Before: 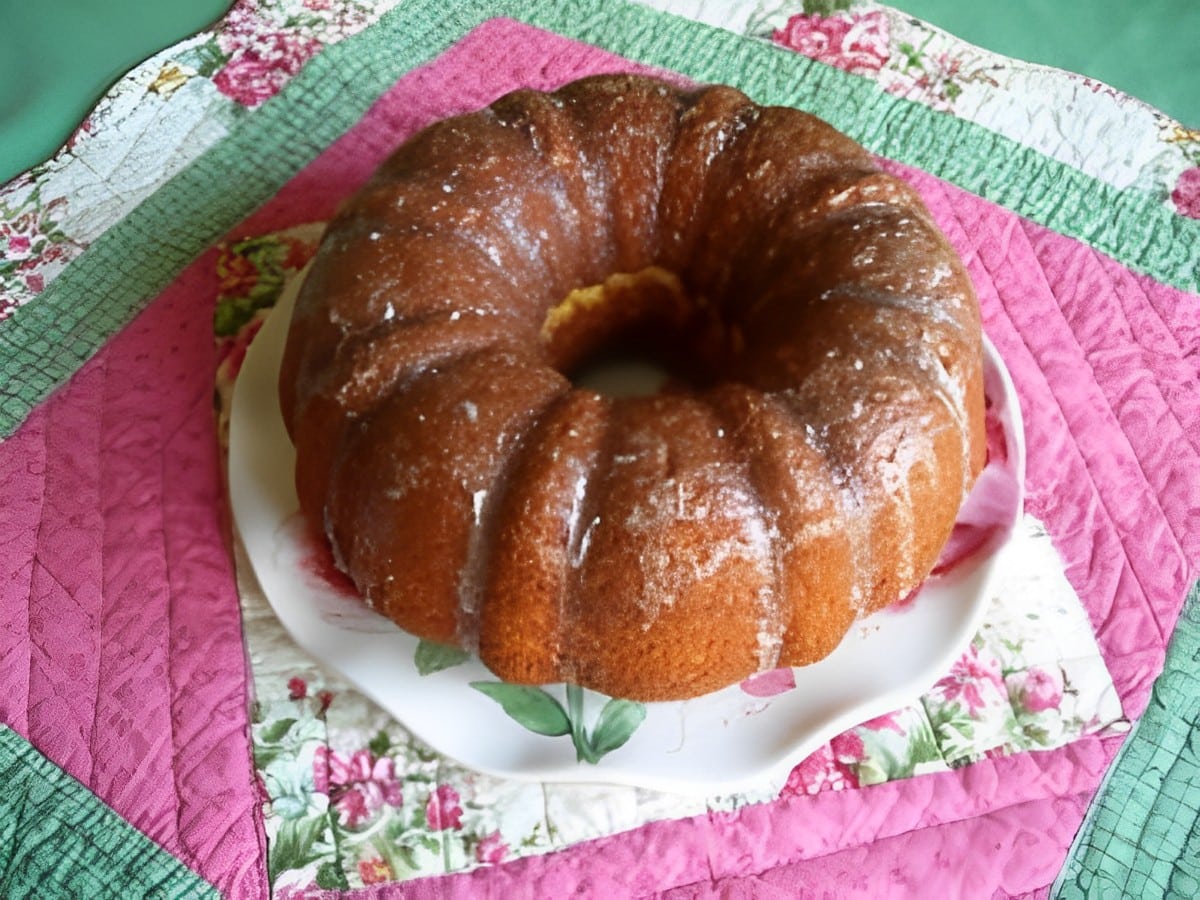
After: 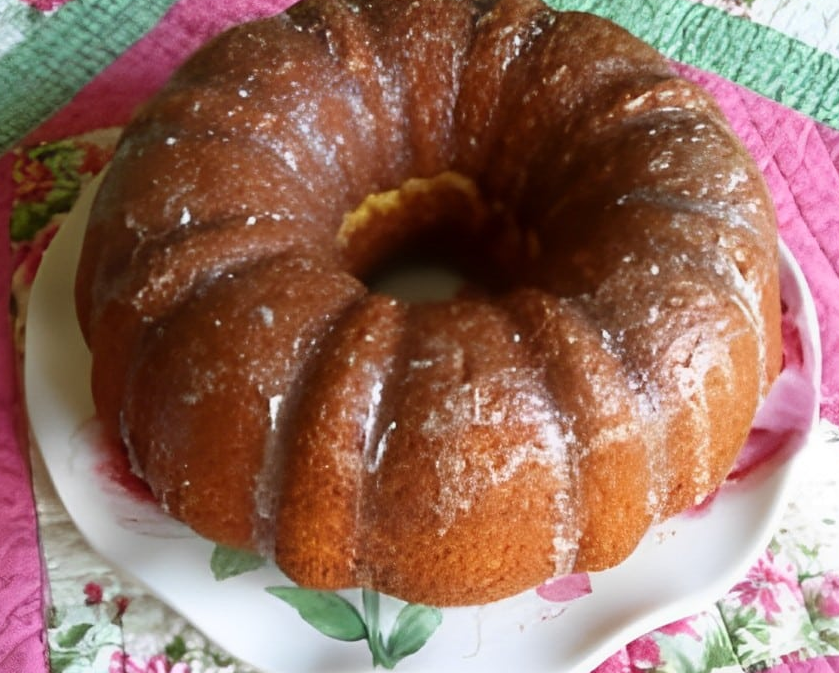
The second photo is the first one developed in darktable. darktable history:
crop and rotate: left 17.046%, top 10.659%, right 12.989%, bottom 14.553%
